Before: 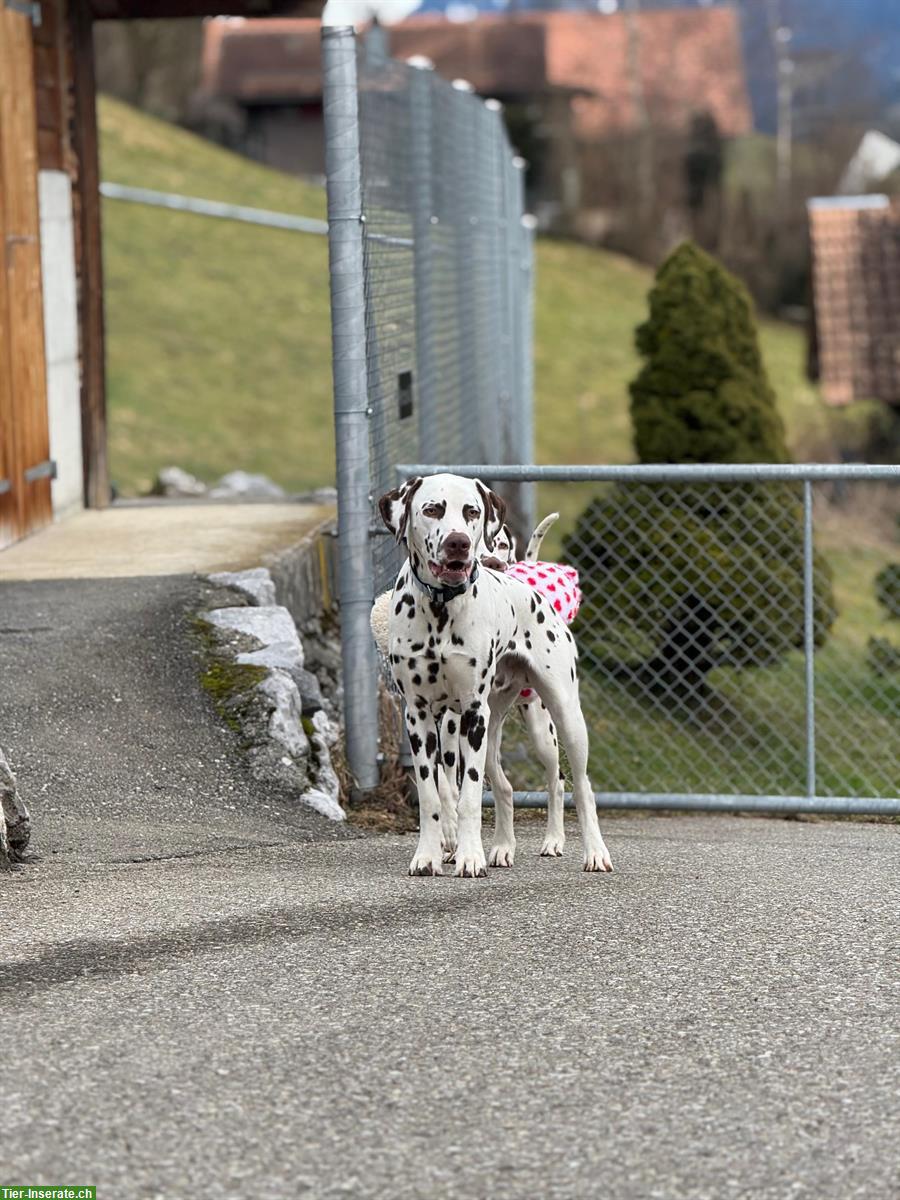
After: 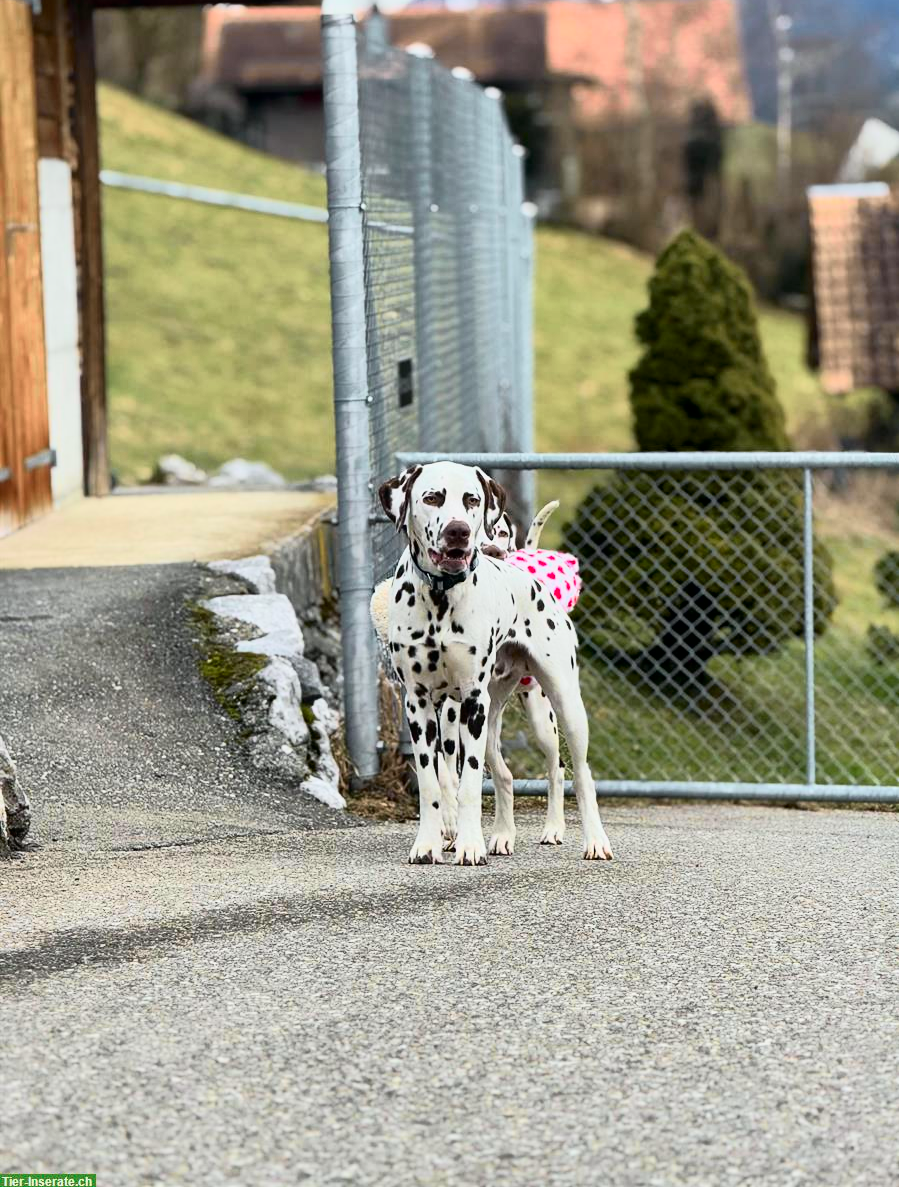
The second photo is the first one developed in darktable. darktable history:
base curve: curves: ch0 [(0, 0) (0.303, 0.277) (1, 1)], preserve colors none
contrast brightness saturation: contrast 0.071, brightness 0.072, saturation 0.175
tone curve: curves: ch0 [(0, 0.008) (0.081, 0.044) (0.177, 0.123) (0.283, 0.253) (0.427, 0.441) (0.495, 0.524) (0.661, 0.756) (0.796, 0.859) (1, 0.951)]; ch1 [(0, 0) (0.161, 0.092) (0.35, 0.33) (0.392, 0.392) (0.427, 0.426) (0.479, 0.472) (0.505, 0.5) (0.521, 0.519) (0.567, 0.556) (0.583, 0.588) (0.625, 0.627) (0.678, 0.733) (1, 1)]; ch2 [(0, 0) (0.346, 0.362) (0.404, 0.427) (0.502, 0.499) (0.523, 0.522) (0.544, 0.561) (0.58, 0.59) (0.629, 0.642) (0.717, 0.678) (1, 1)], color space Lab, independent channels, preserve colors none
local contrast: mode bilateral grid, contrast 20, coarseness 51, detail 120%, midtone range 0.2
crop: top 1.022%, right 0.06%
